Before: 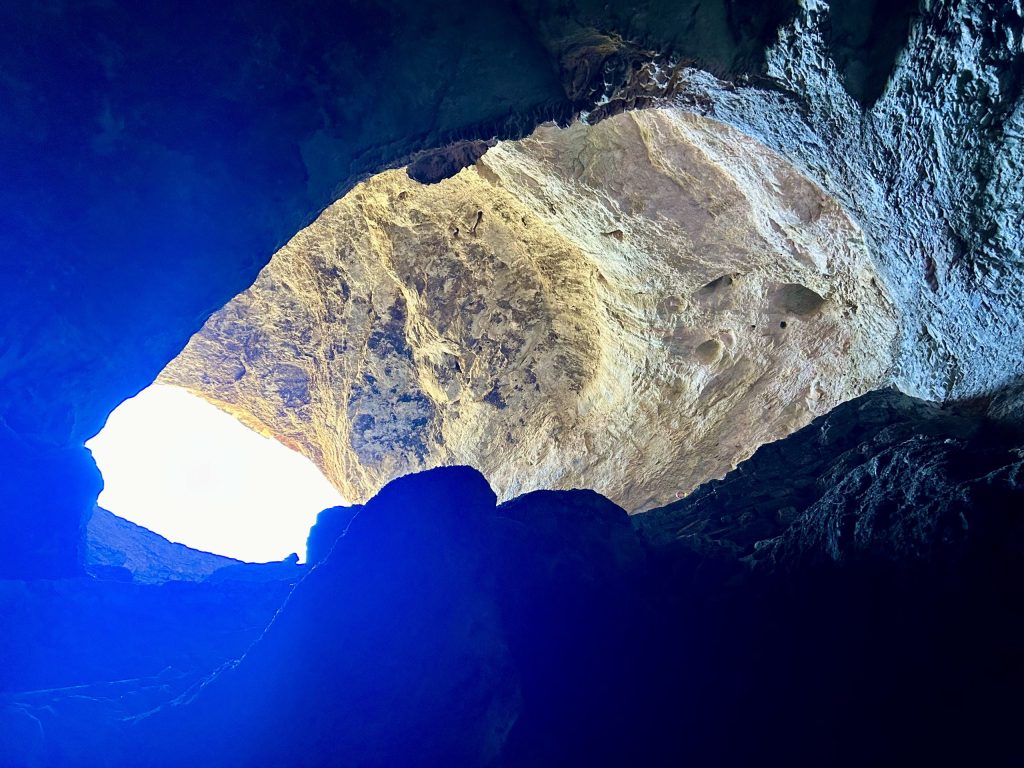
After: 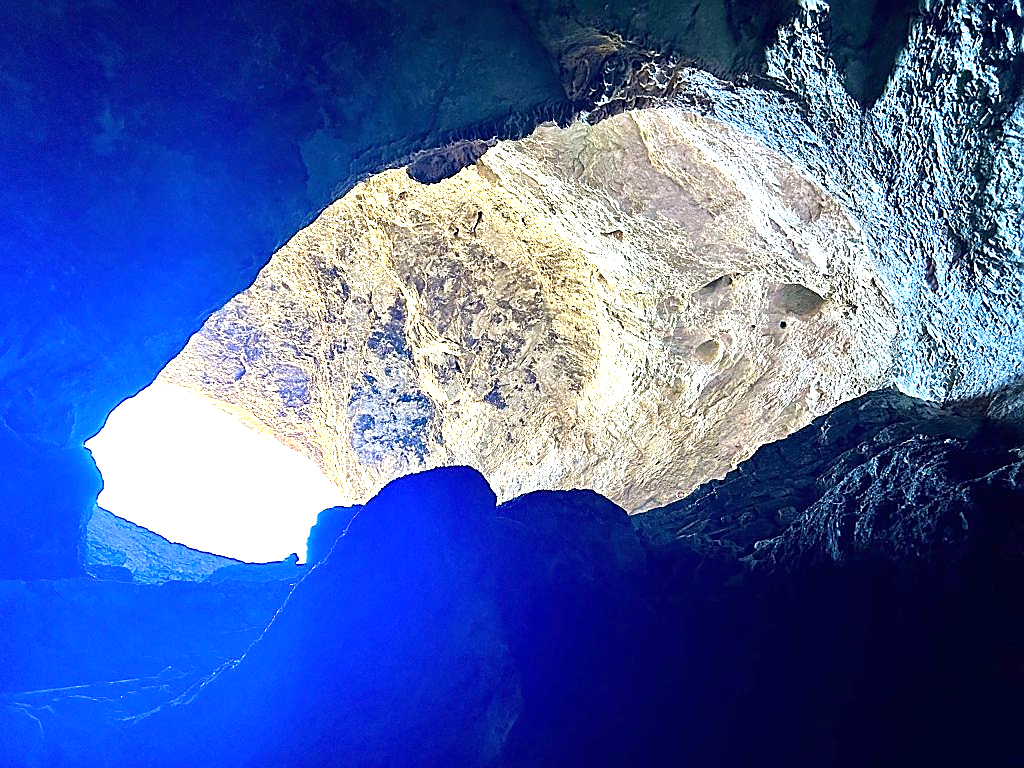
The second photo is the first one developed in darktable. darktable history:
sharpen: radius 1.423, amount 1.265, threshold 0.768
exposure: black level correction 0, exposure 1.1 EV, compensate highlight preservation false
